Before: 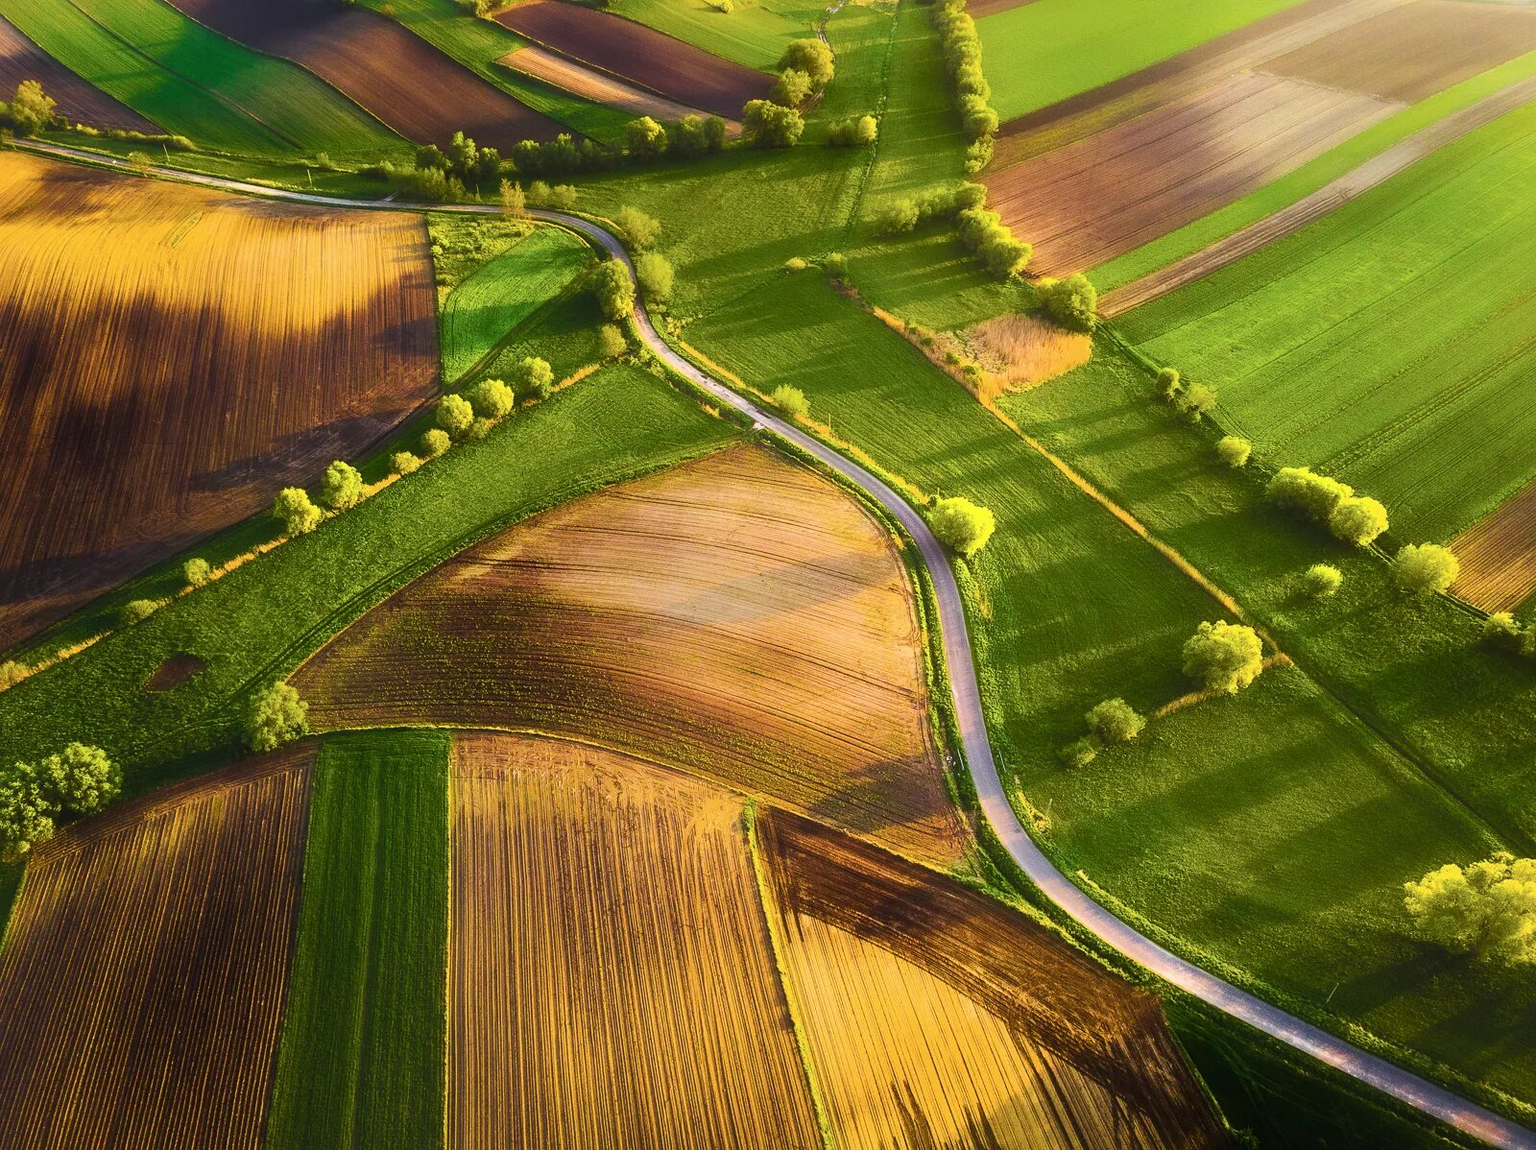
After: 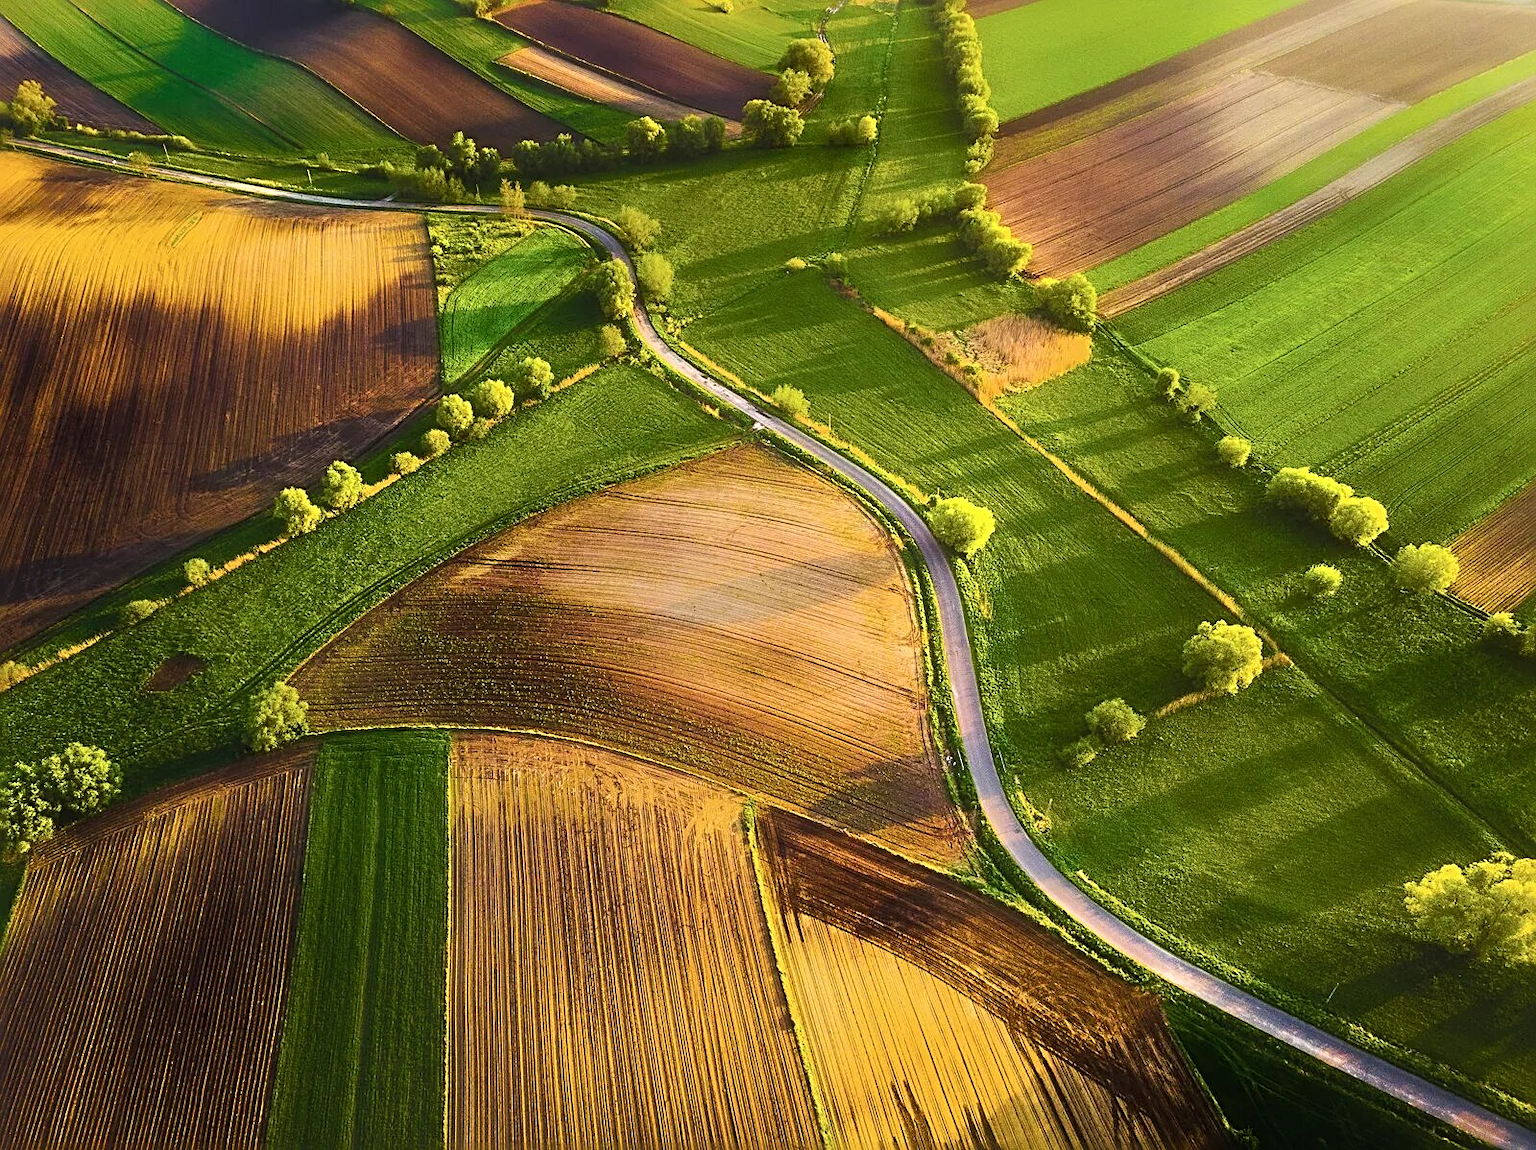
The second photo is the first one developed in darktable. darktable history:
sharpen: radius 3.114
